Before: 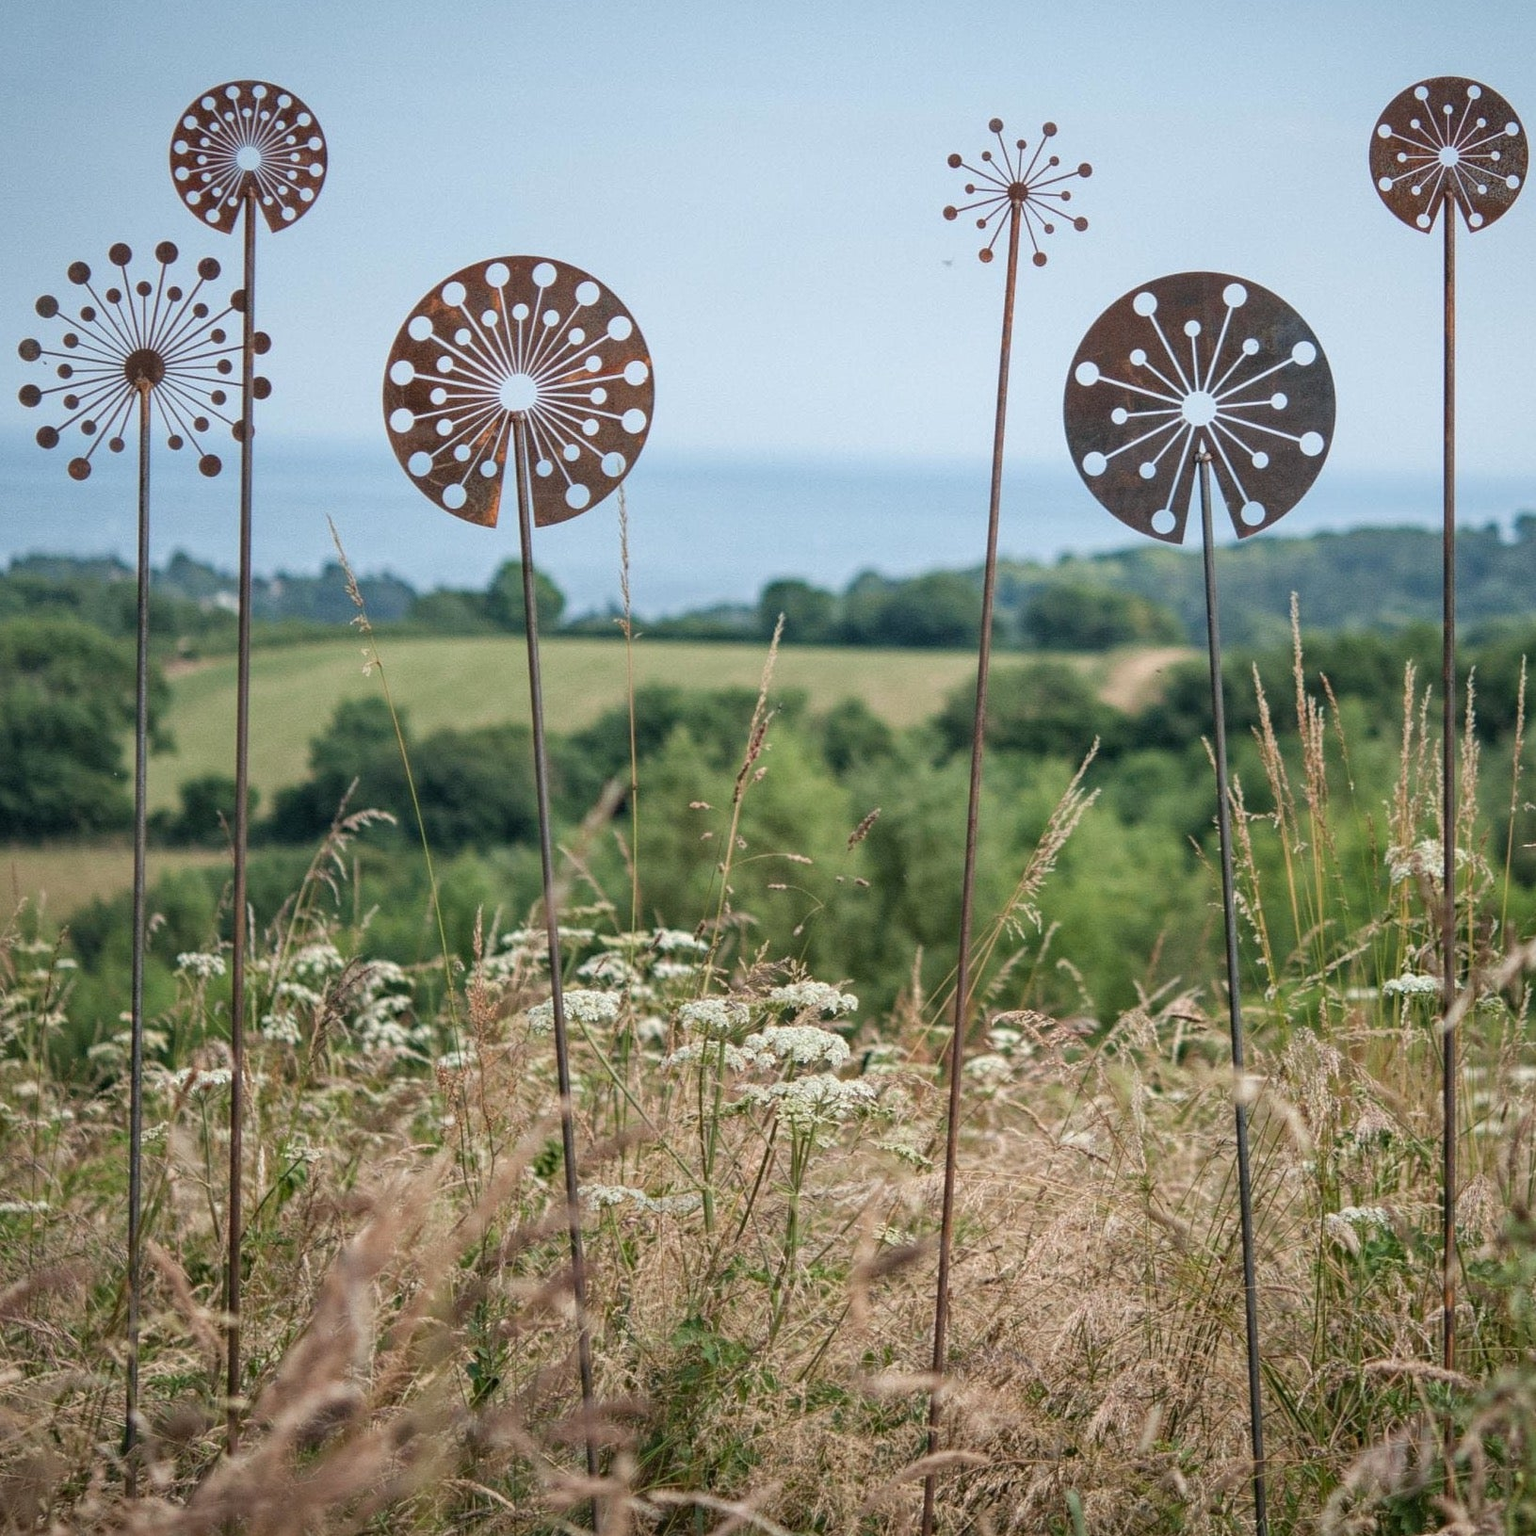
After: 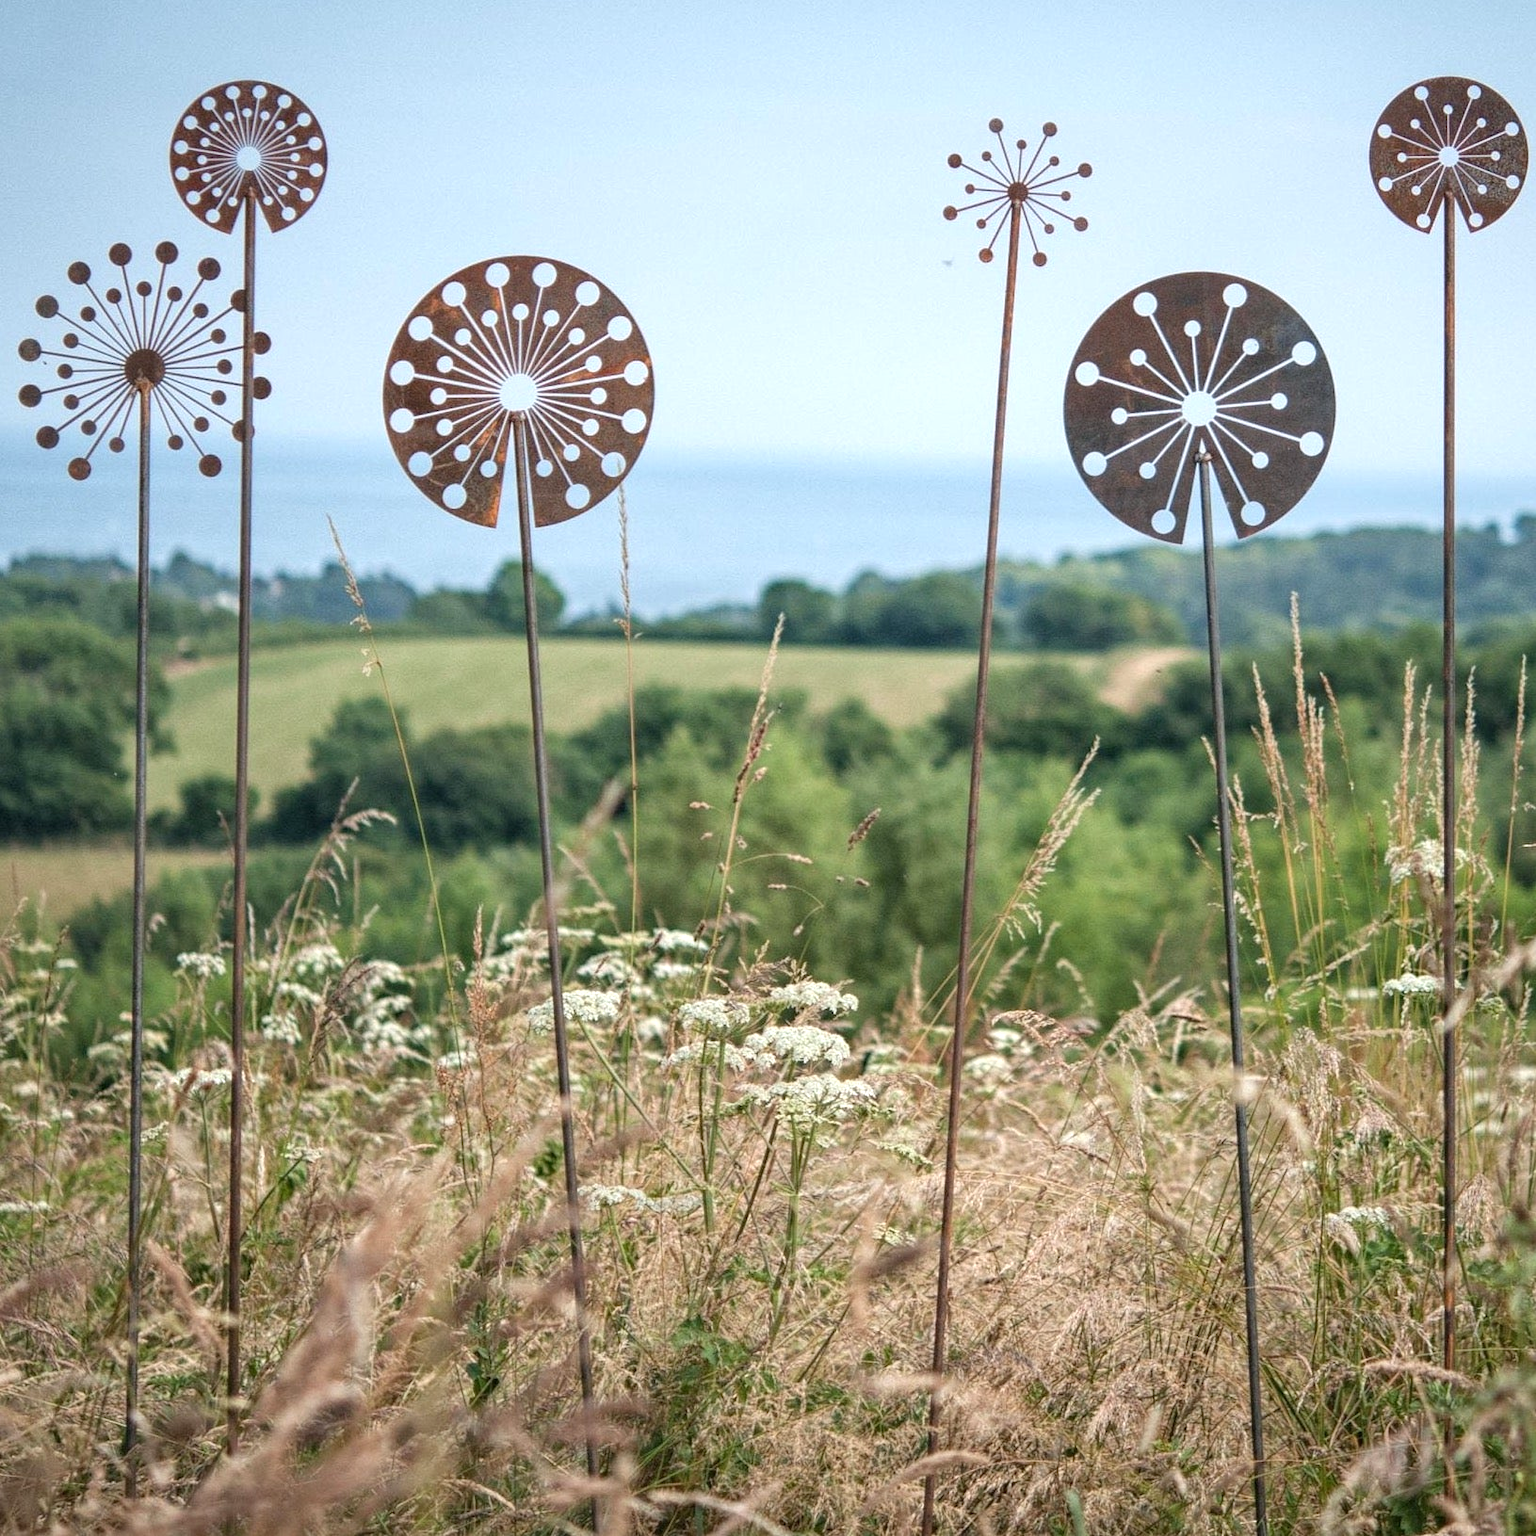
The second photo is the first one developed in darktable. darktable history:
base curve: preserve colors none
exposure: exposure 0.4 EV, compensate highlight preservation false
